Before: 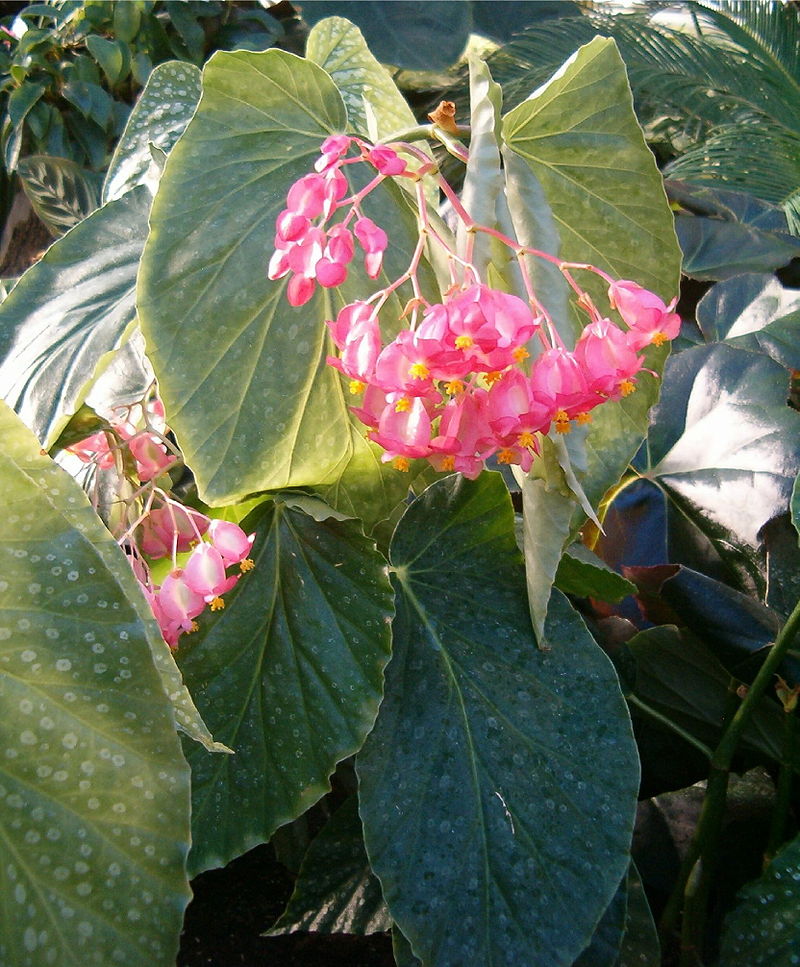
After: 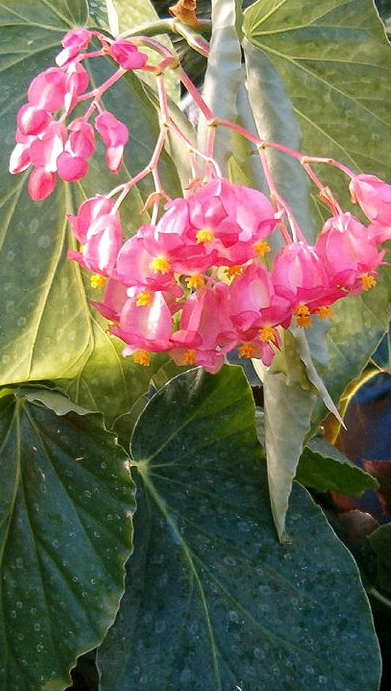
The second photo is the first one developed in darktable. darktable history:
local contrast: highlights 100%, shadows 101%, detail 119%, midtone range 0.2
crop: left 32.4%, top 10.988%, right 18.707%, bottom 17.481%
